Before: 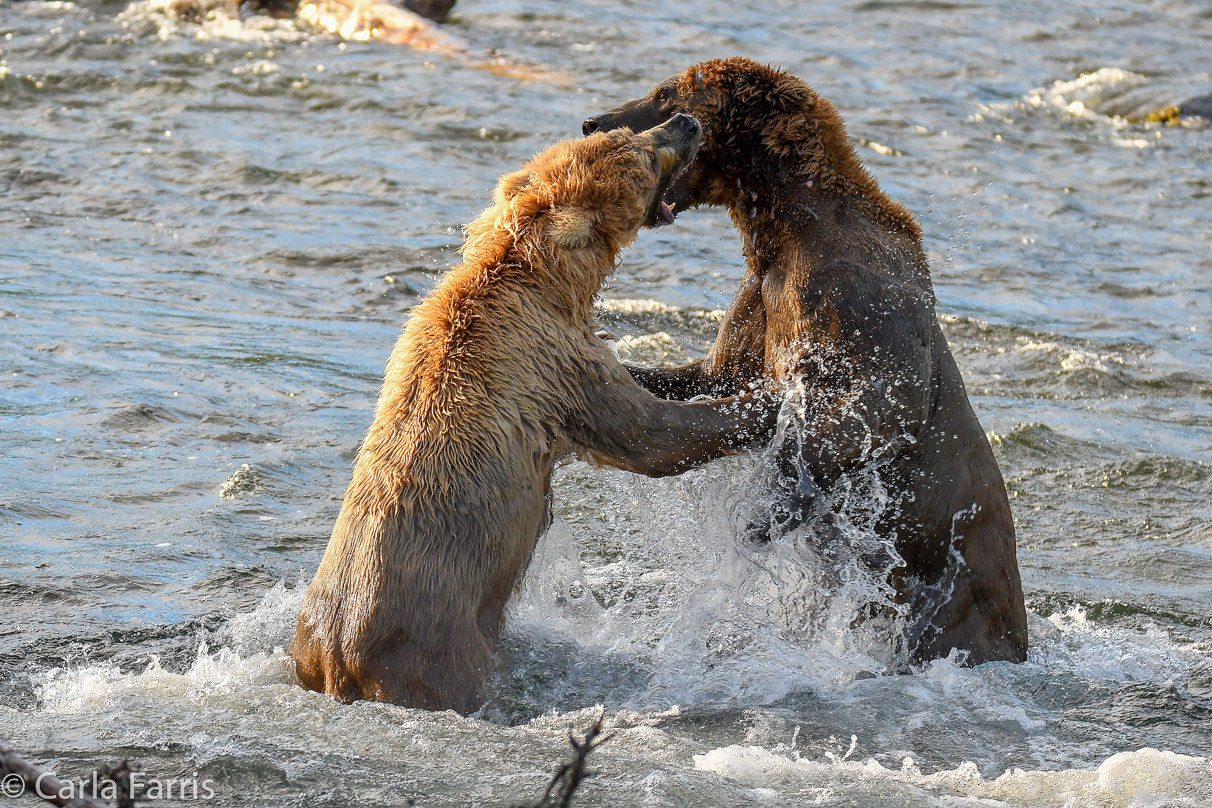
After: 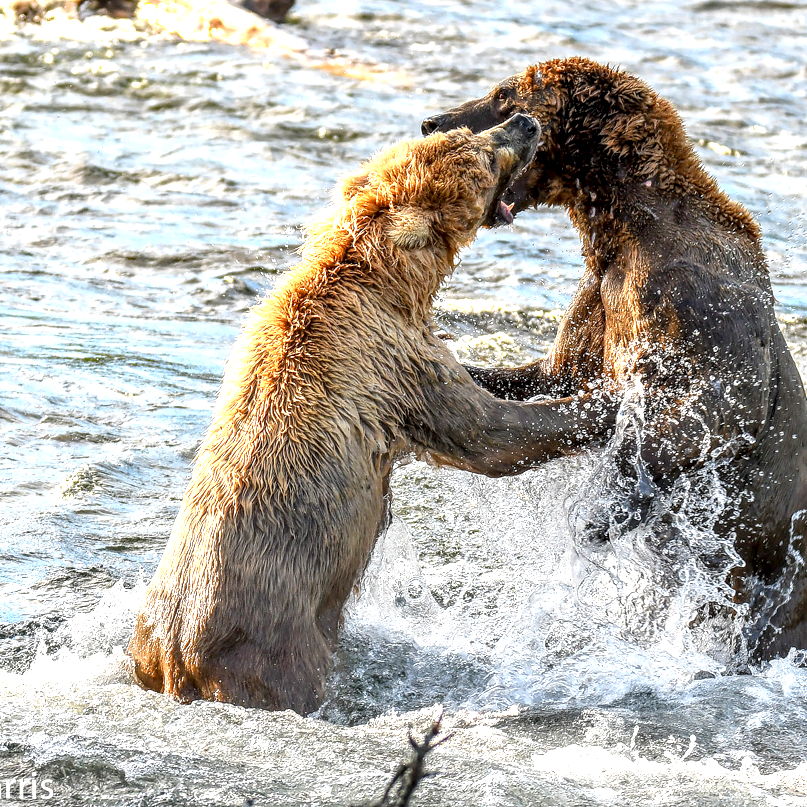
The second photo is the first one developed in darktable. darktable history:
local contrast: detail 154%
exposure: exposure 1 EV, compensate highlight preservation false
crop and rotate: left 13.342%, right 19.991%
